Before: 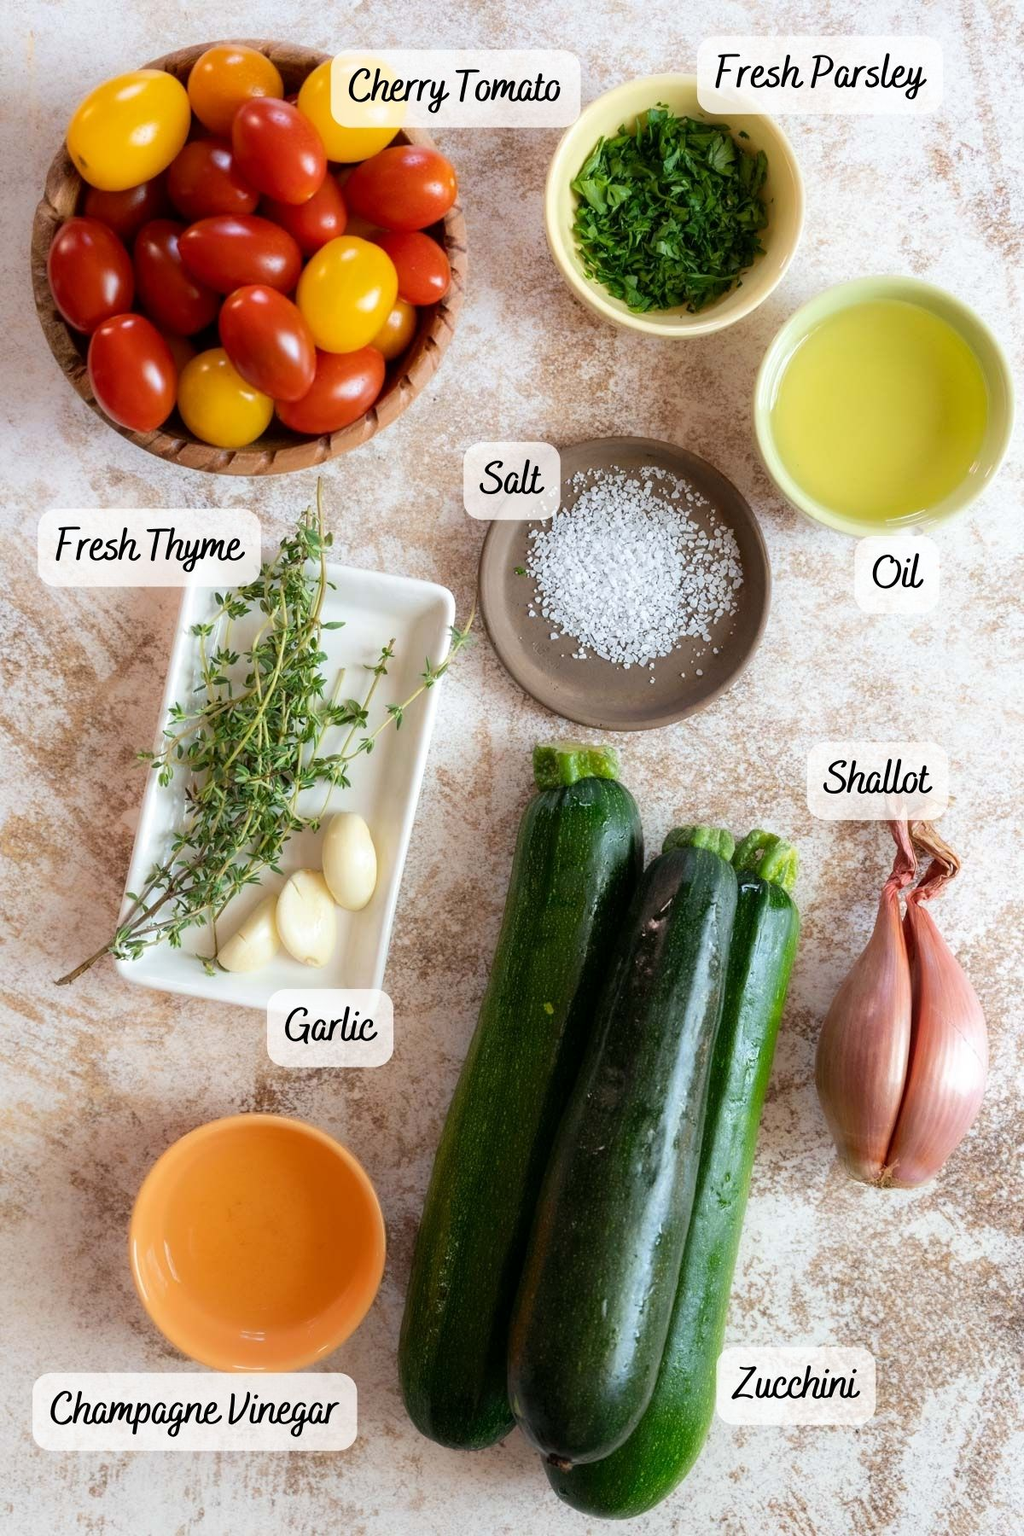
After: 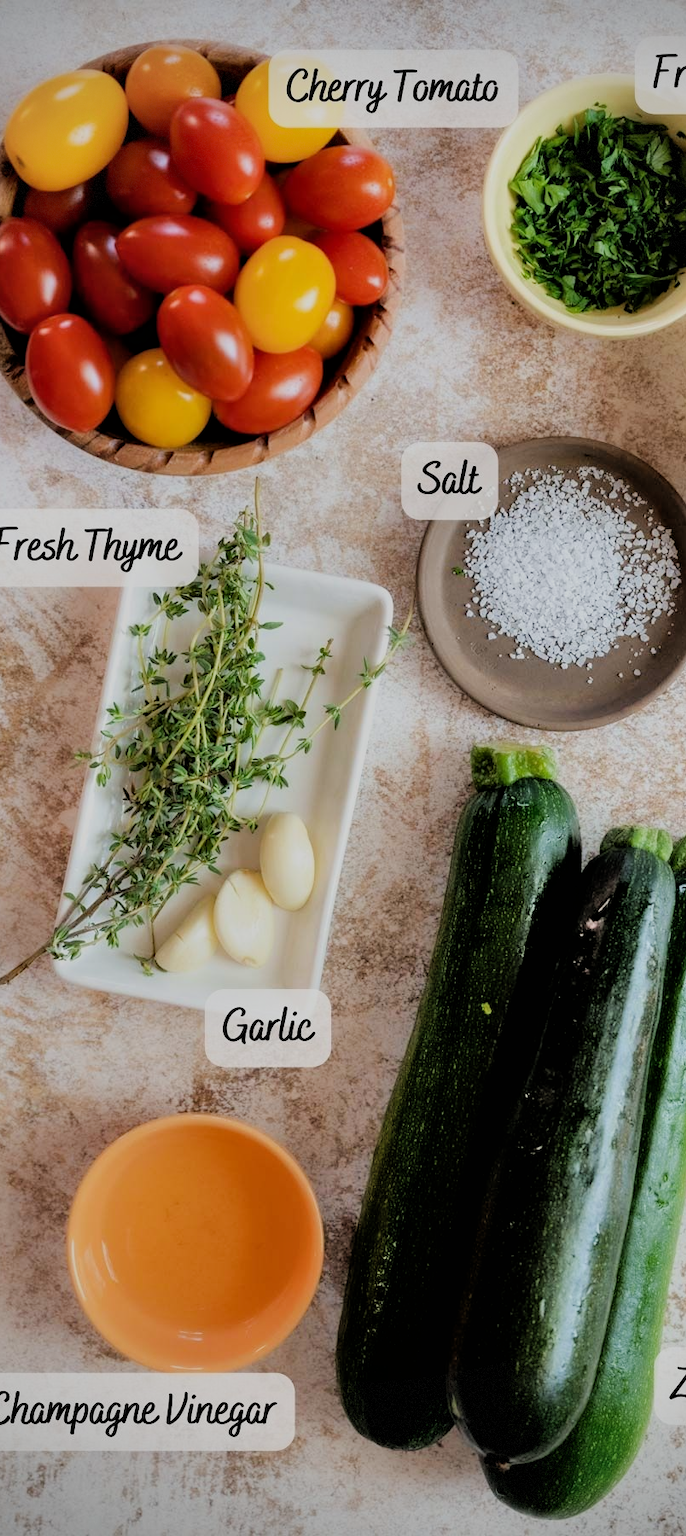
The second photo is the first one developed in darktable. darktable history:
crop and rotate: left 6.154%, right 26.72%
shadows and highlights: shadows 58.44, highlights -60.5, soften with gaussian
filmic rgb: black relative exposure -4.51 EV, white relative exposure 4.81 EV, threshold 3 EV, hardness 2.34, latitude 36%, contrast 1.047, highlights saturation mix 1.39%, shadows ↔ highlights balance 1.21%, enable highlight reconstruction true
vignetting: dithering 8-bit output
